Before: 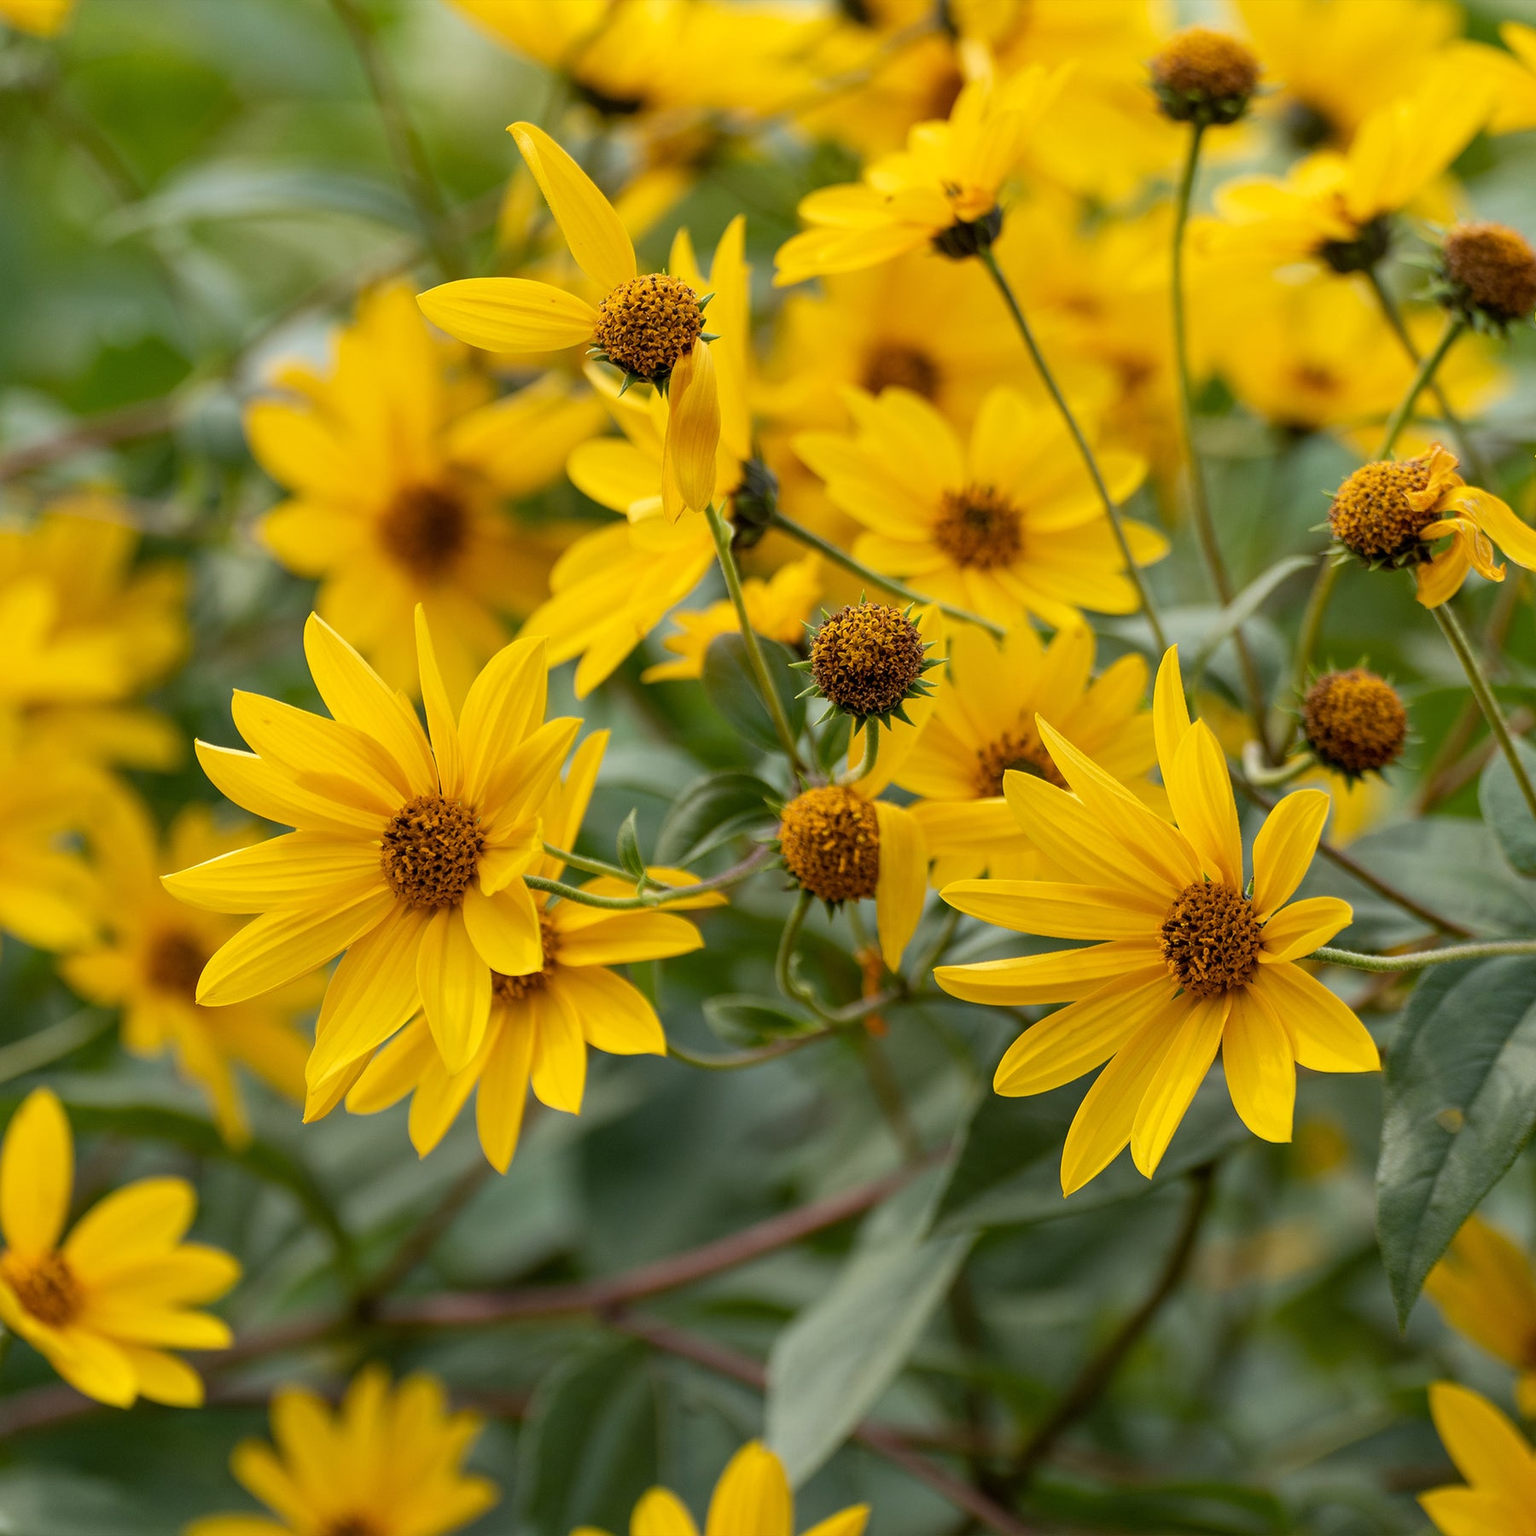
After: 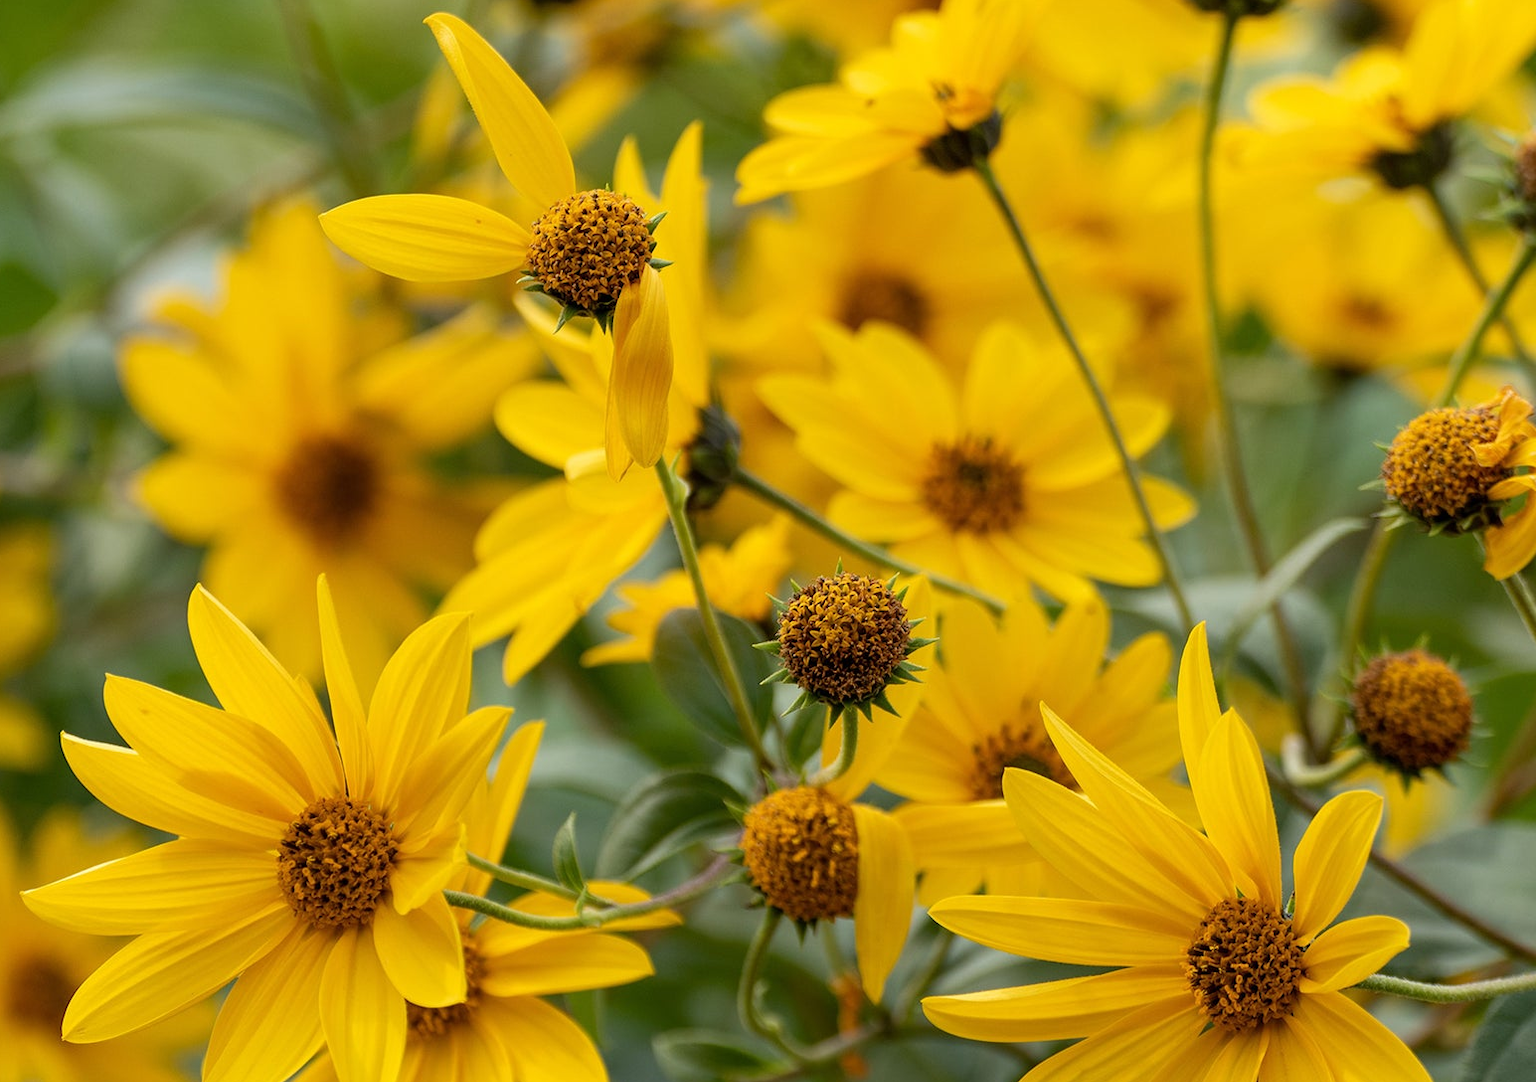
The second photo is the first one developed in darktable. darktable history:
crop and rotate: left 9.328%, top 7.268%, right 4.81%, bottom 32.226%
